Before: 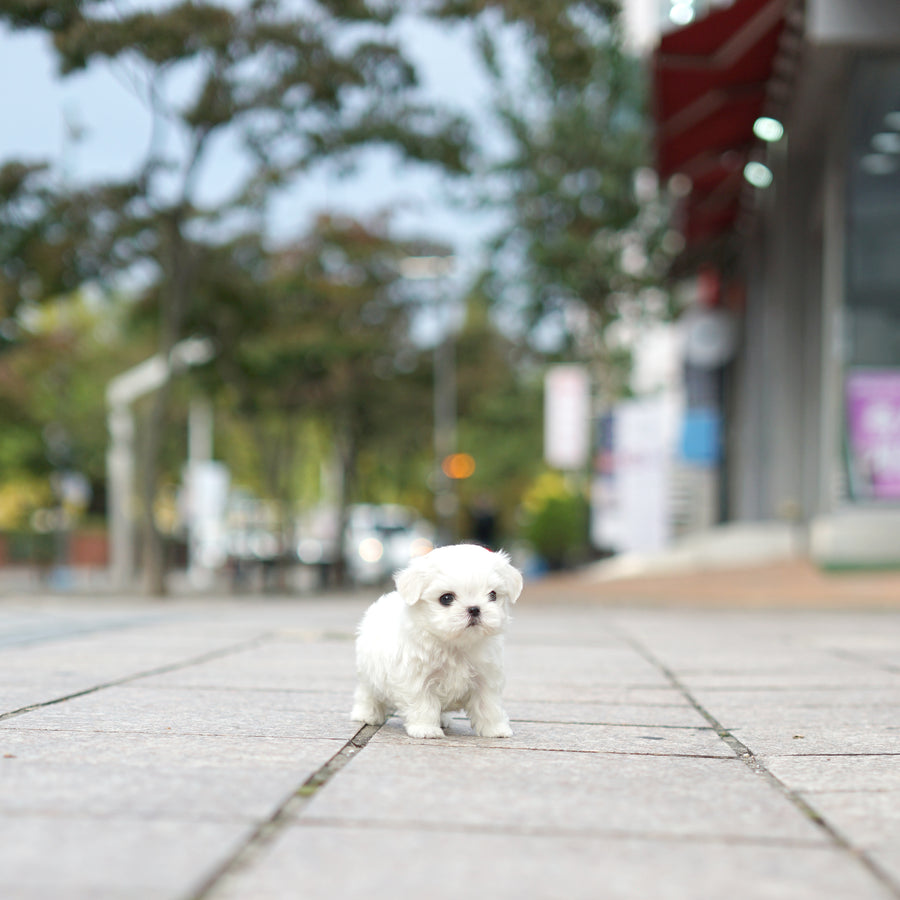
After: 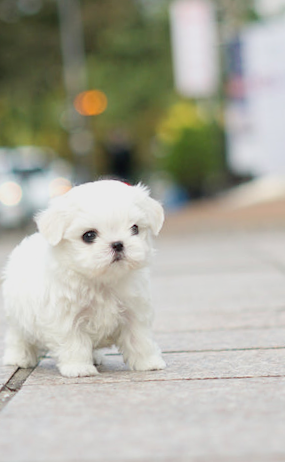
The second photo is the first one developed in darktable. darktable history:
rotate and perspective: rotation -4.57°, crop left 0.054, crop right 0.944, crop top 0.087, crop bottom 0.914
crop: left 40.878%, top 39.176%, right 25.993%, bottom 3.081%
filmic rgb: black relative exposure -11.35 EV, white relative exposure 3.22 EV, hardness 6.76, color science v6 (2022)
